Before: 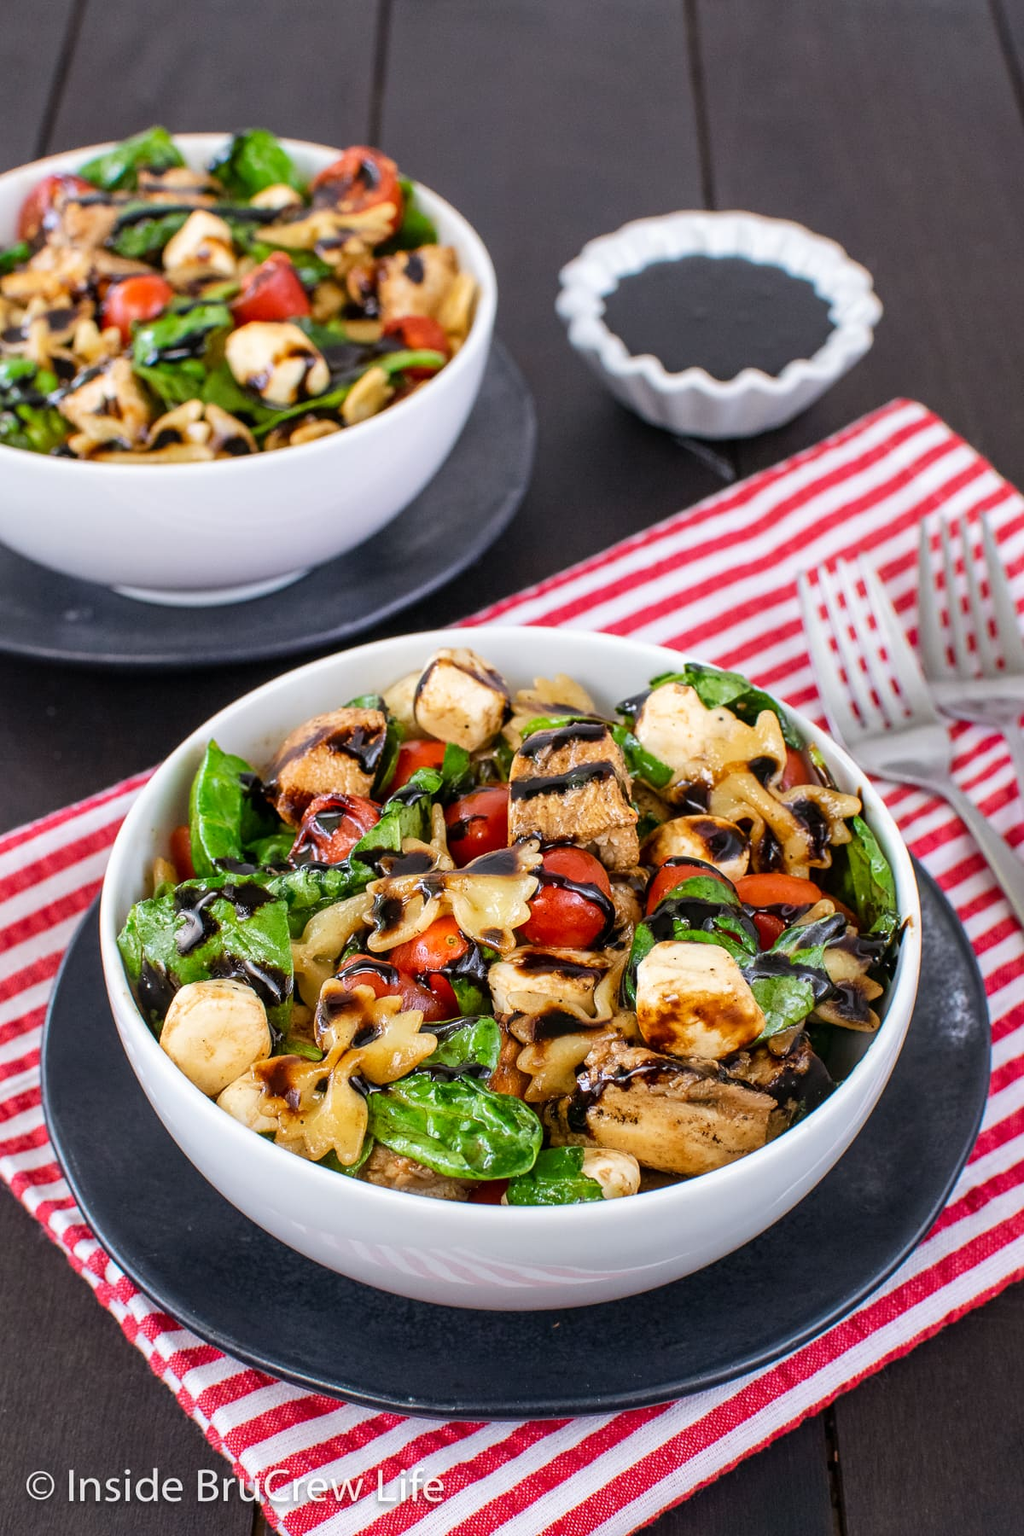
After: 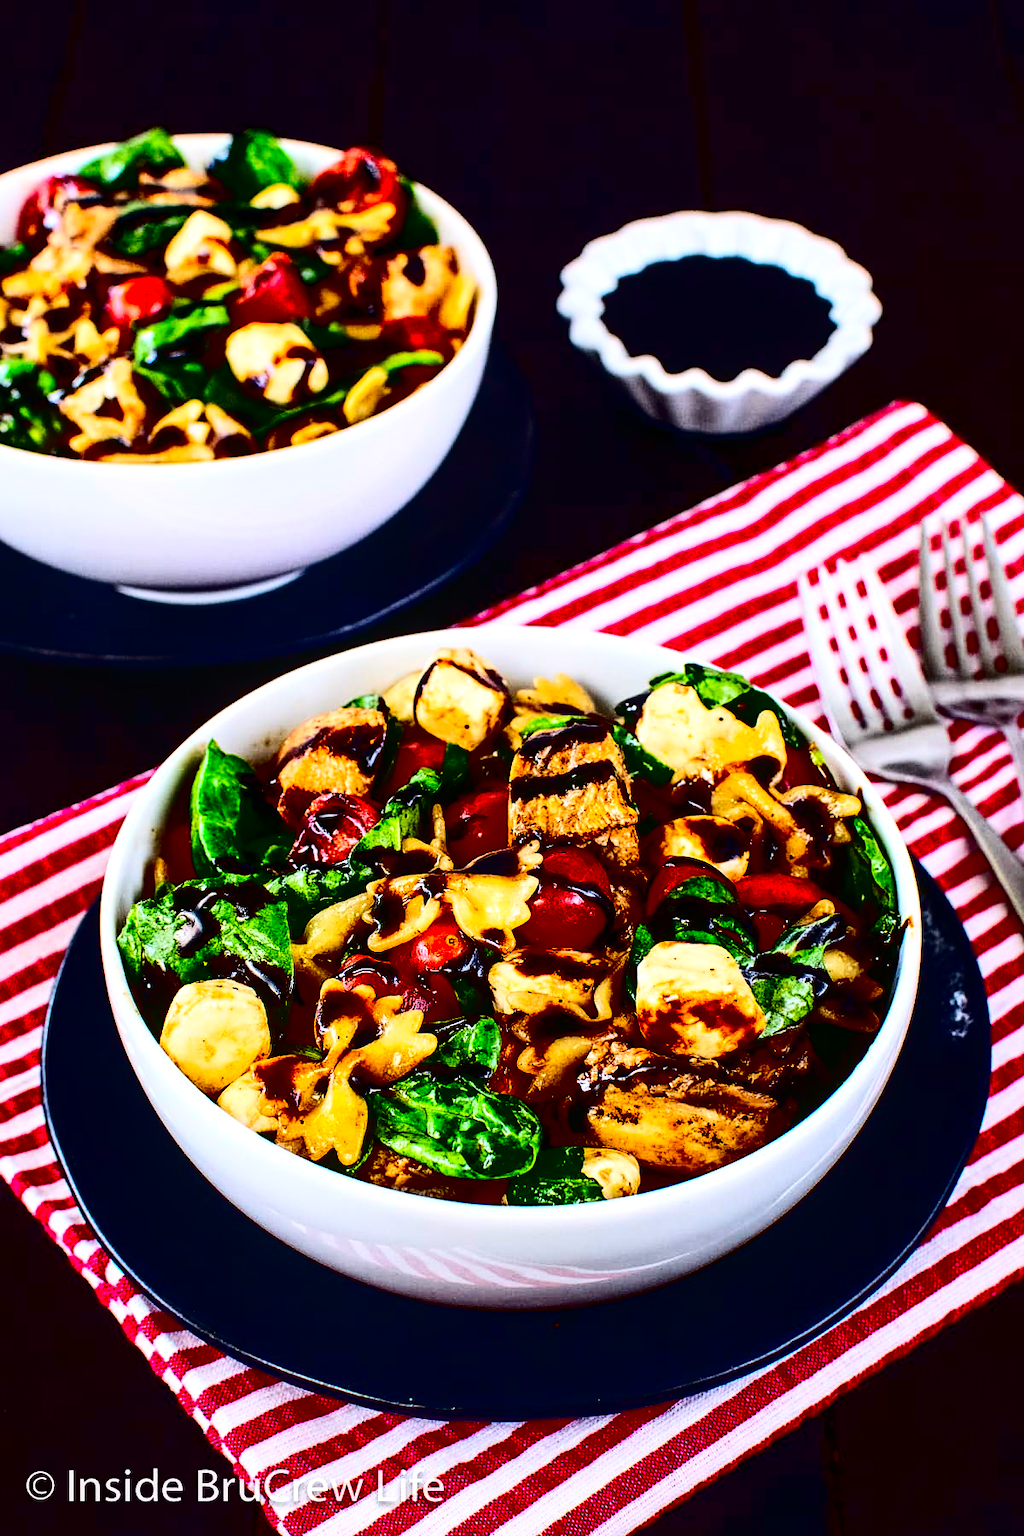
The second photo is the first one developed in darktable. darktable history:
contrast brightness saturation: contrast 0.77, brightness -1, saturation 1
local contrast: highlights 99%, shadows 86%, detail 160%, midtone range 0.2
